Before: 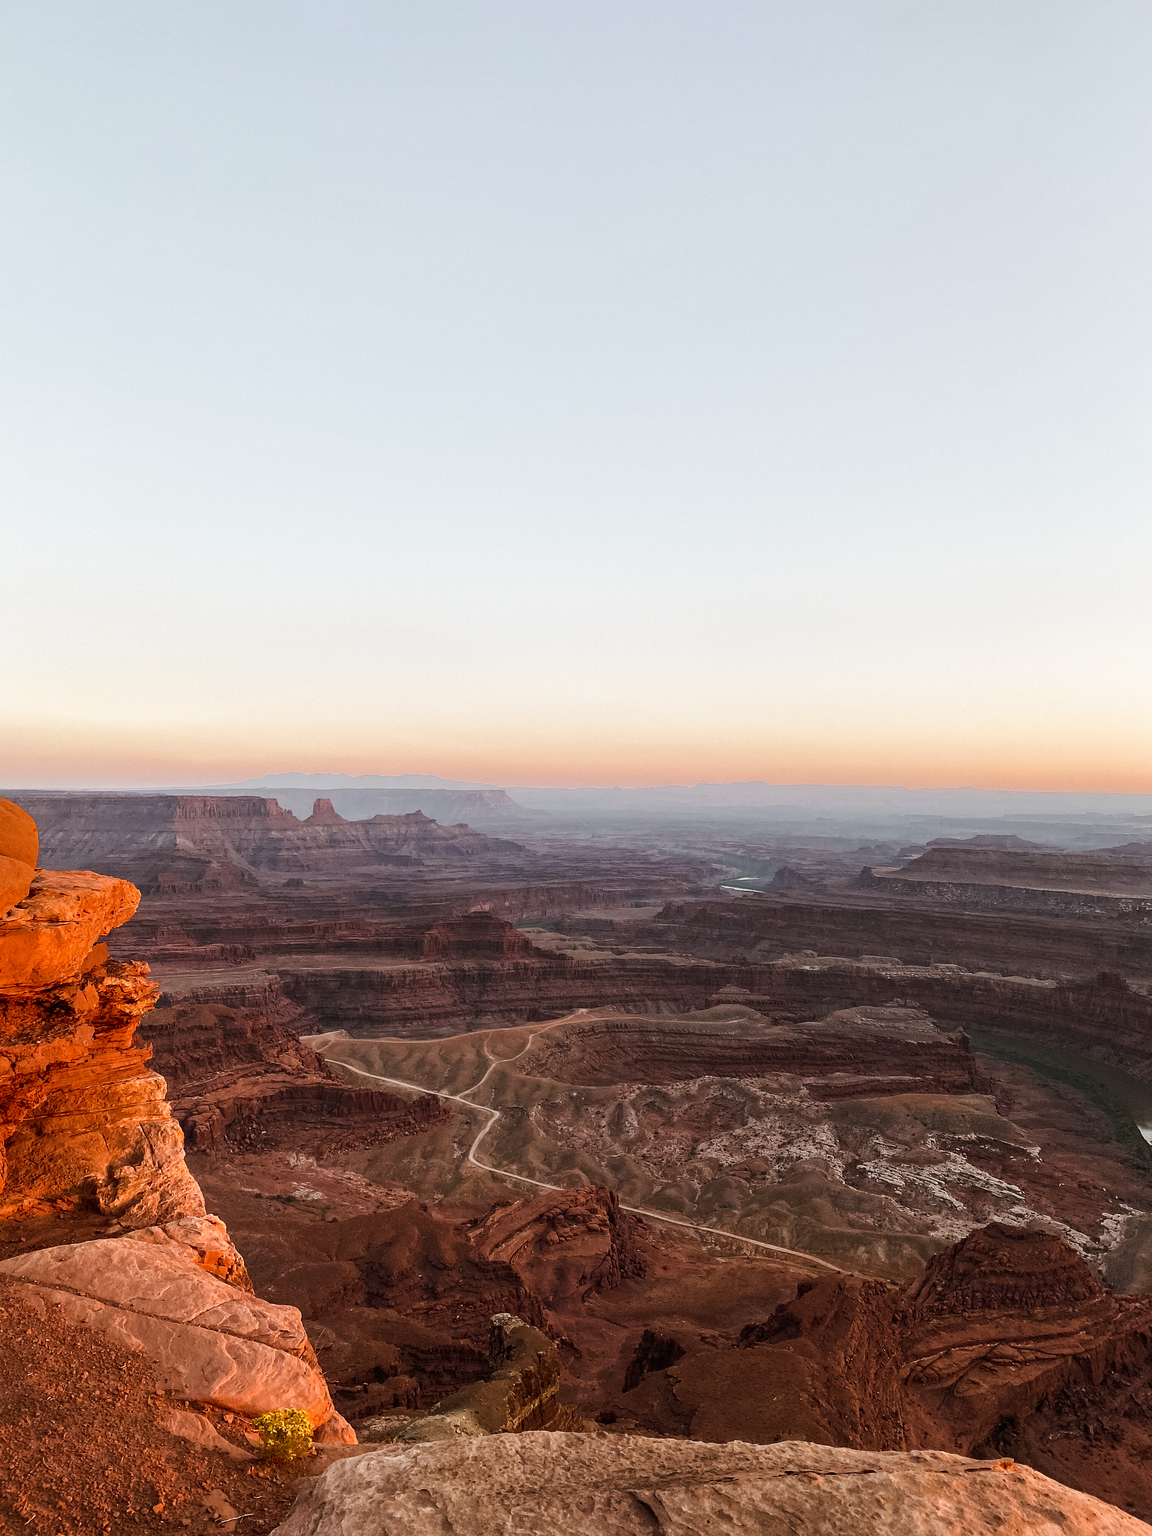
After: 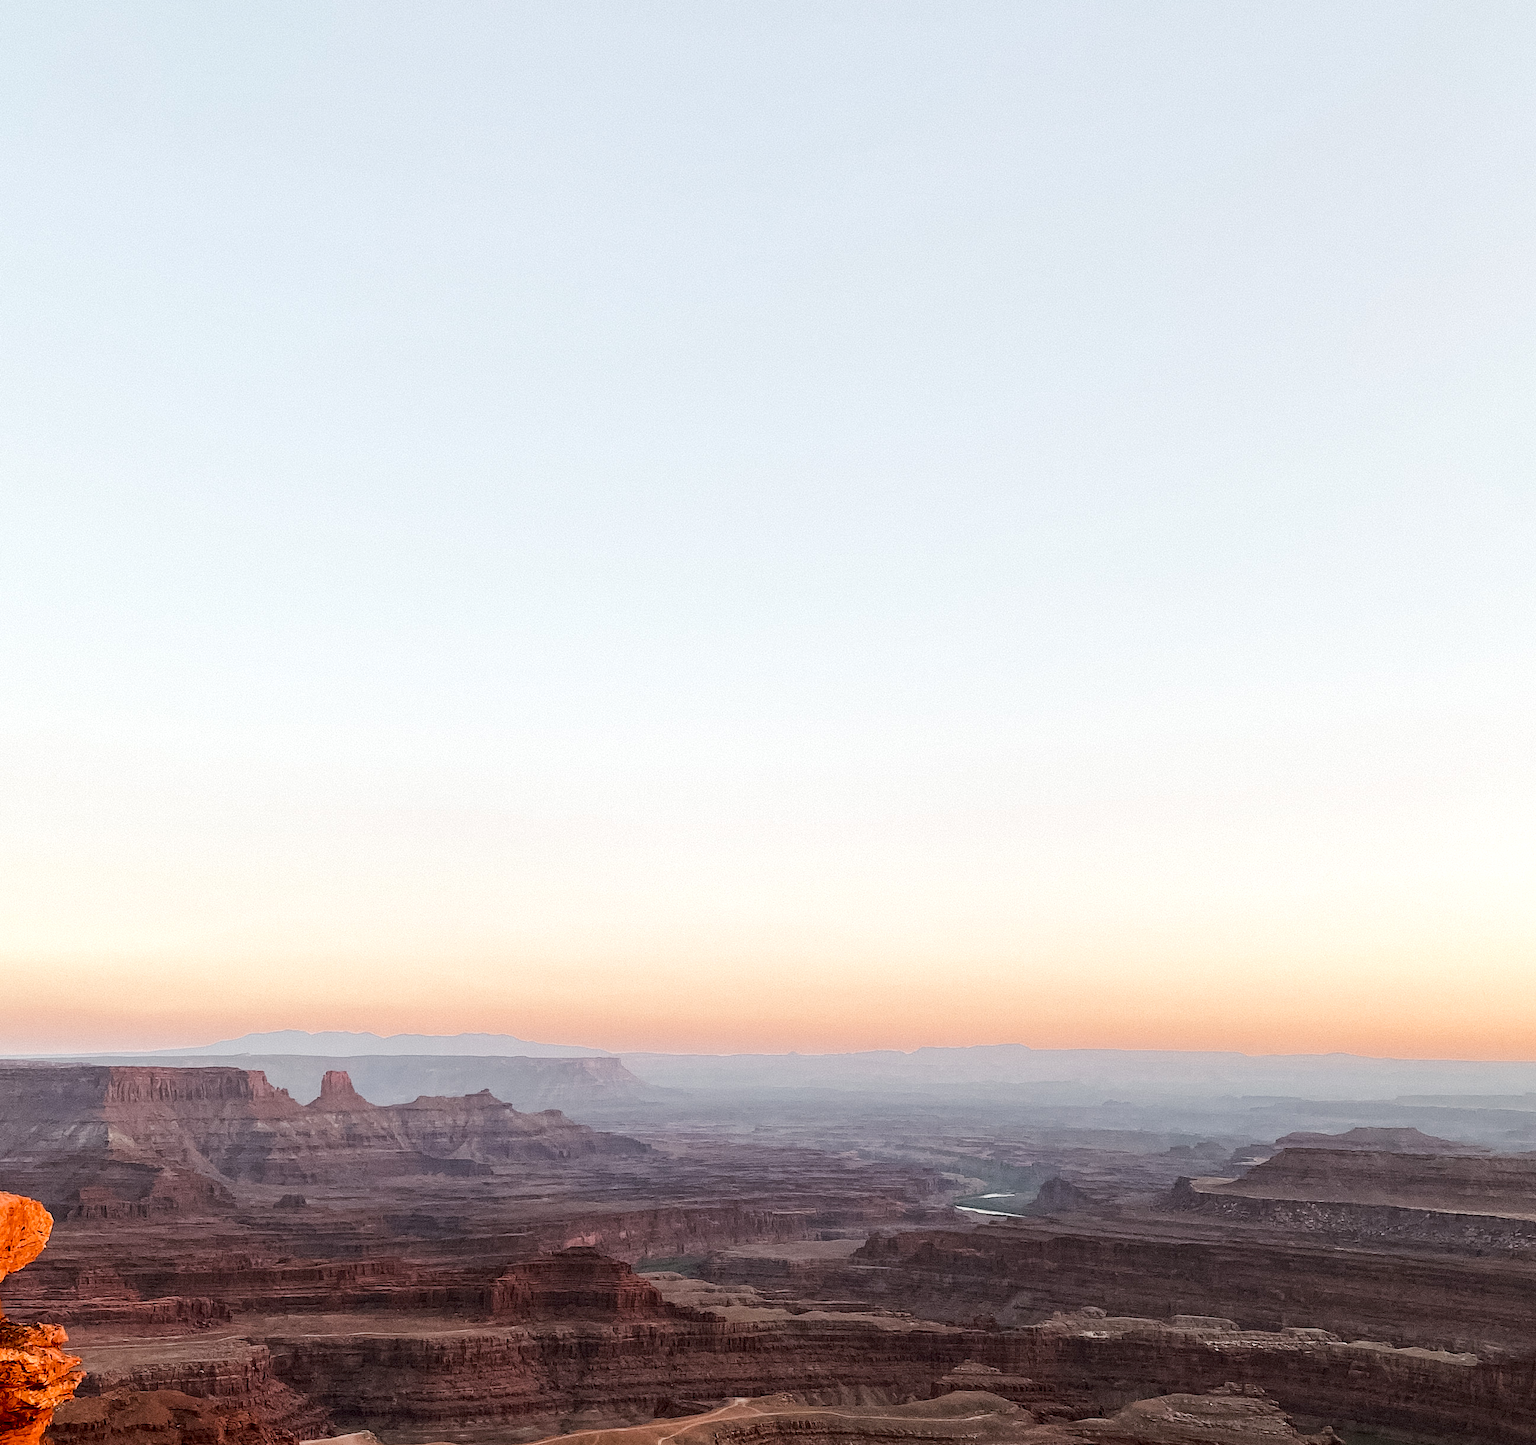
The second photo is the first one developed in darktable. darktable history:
crop and rotate: left 9.345%, top 7.22%, right 4.982%, bottom 32.331%
exposure: black level correction 0.007, exposure 0.159 EV, compensate highlight preservation false
